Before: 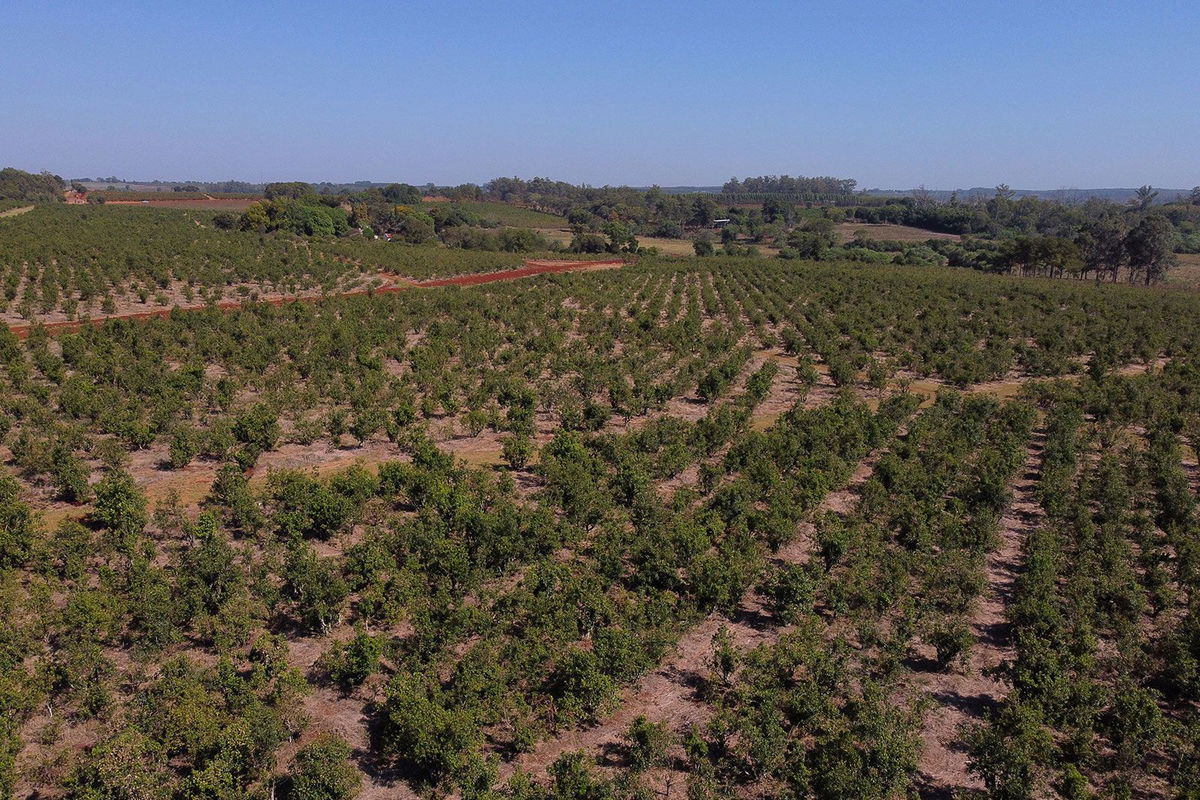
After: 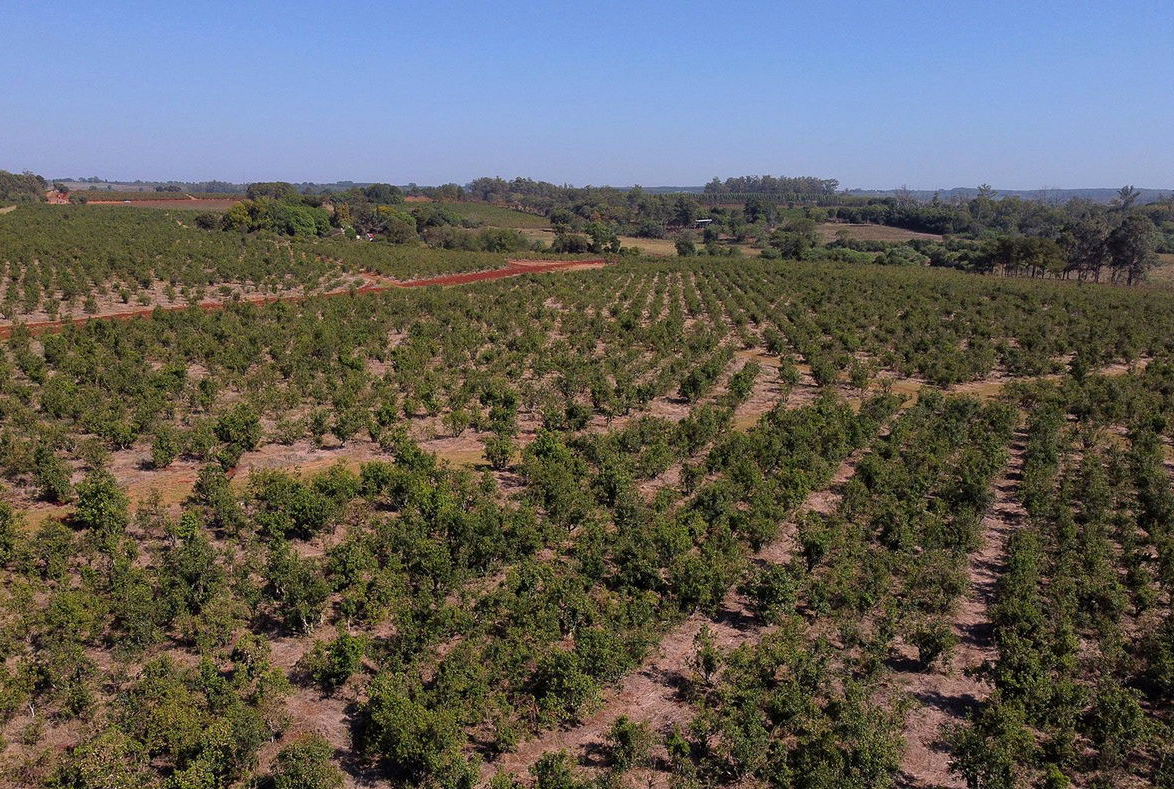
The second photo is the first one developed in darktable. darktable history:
exposure: black level correction 0.001, exposure 0.192 EV, compensate highlight preservation false
crop and rotate: left 1.534%, right 0.609%, bottom 1.364%
